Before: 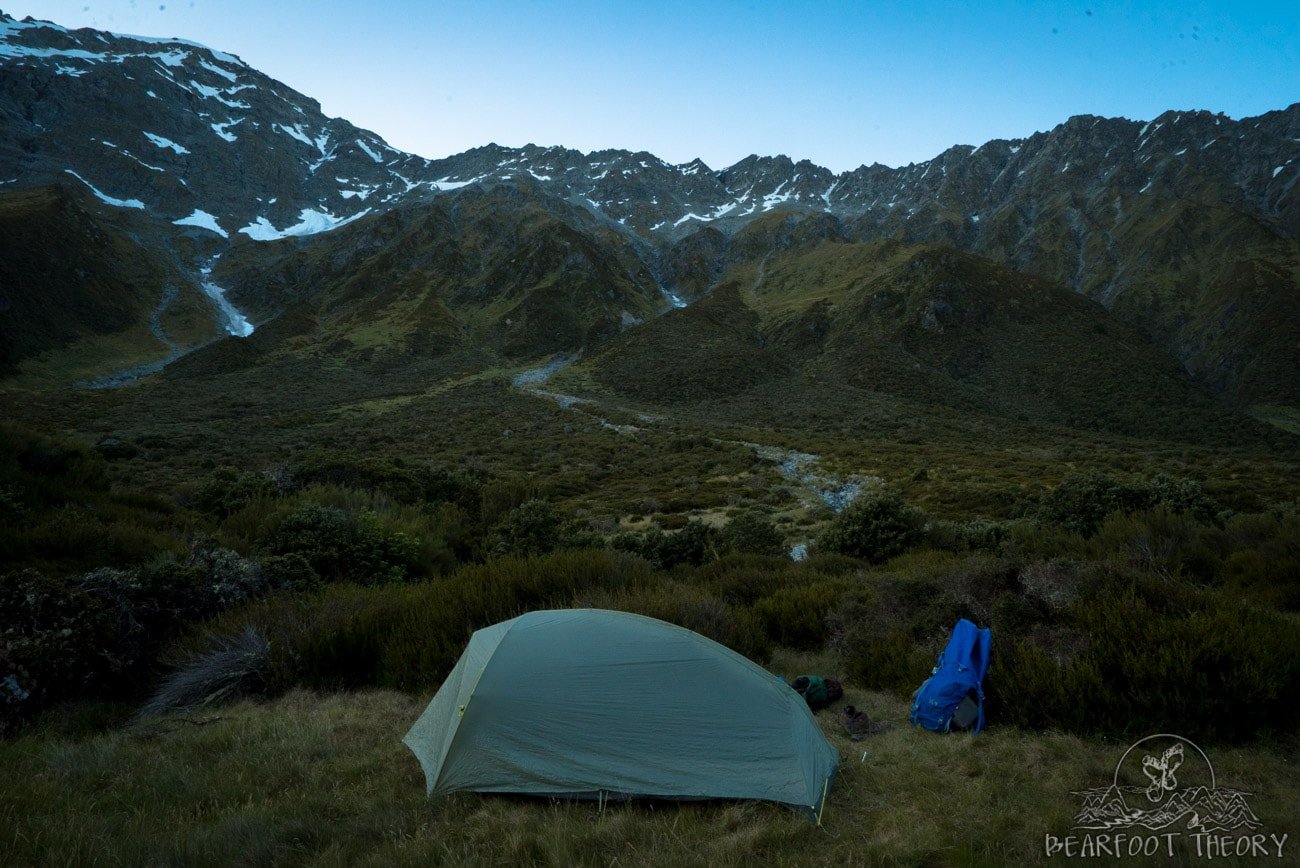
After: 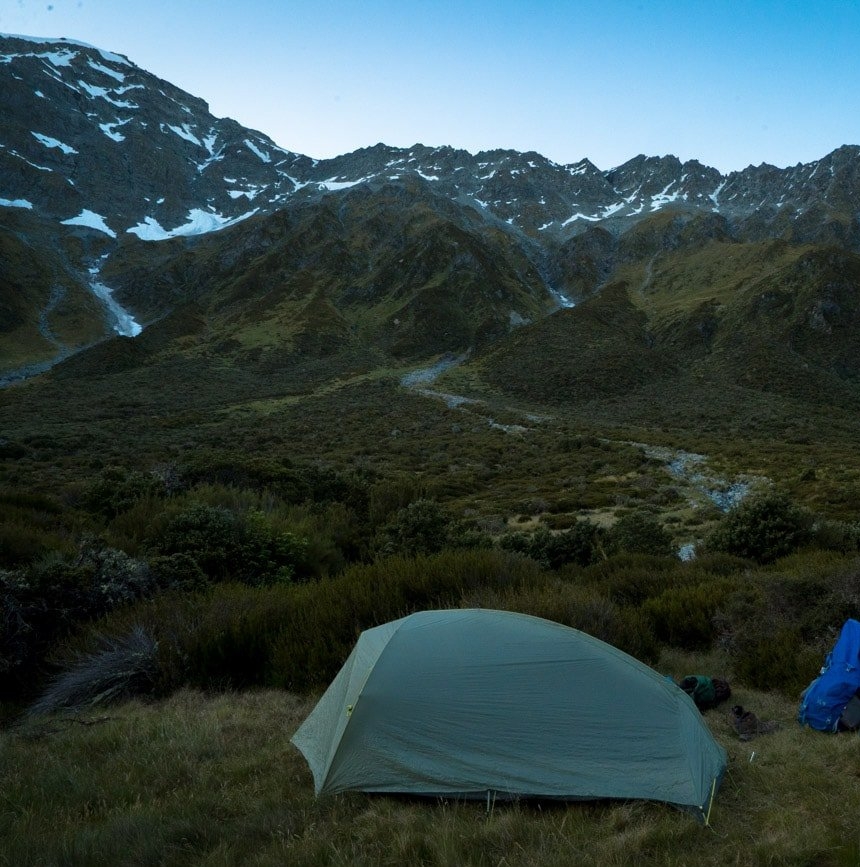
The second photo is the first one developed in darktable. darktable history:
crop and rotate: left 8.68%, right 25.099%
